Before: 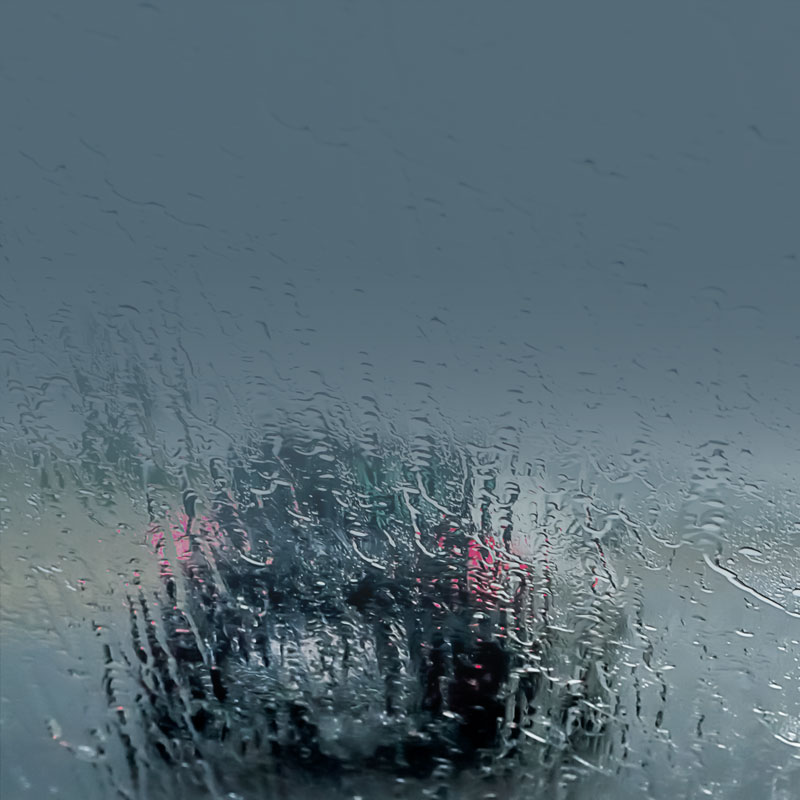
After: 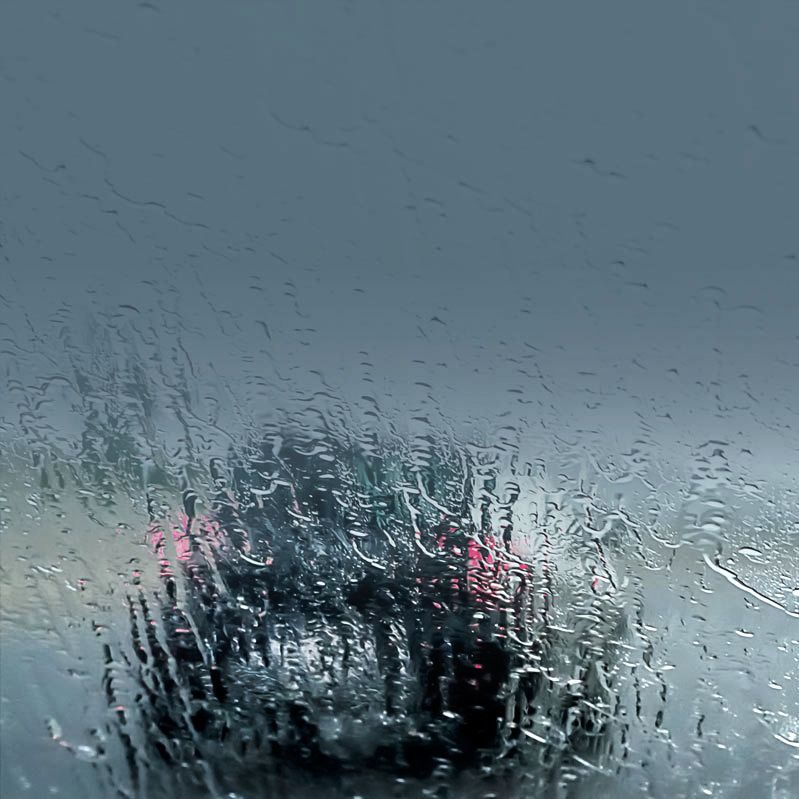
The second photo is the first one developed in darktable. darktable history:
tone equalizer: -8 EV -0.754 EV, -7 EV -0.669 EV, -6 EV -0.631 EV, -5 EV -0.366 EV, -3 EV 0.384 EV, -2 EV 0.6 EV, -1 EV 0.692 EV, +0 EV 0.772 EV, edges refinement/feathering 500, mask exposure compensation -1.57 EV, preserve details no
local contrast: mode bilateral grid, contrast 15, coarseness 35, detail 104%, midtone range 0.2
crop: left 0.023%
